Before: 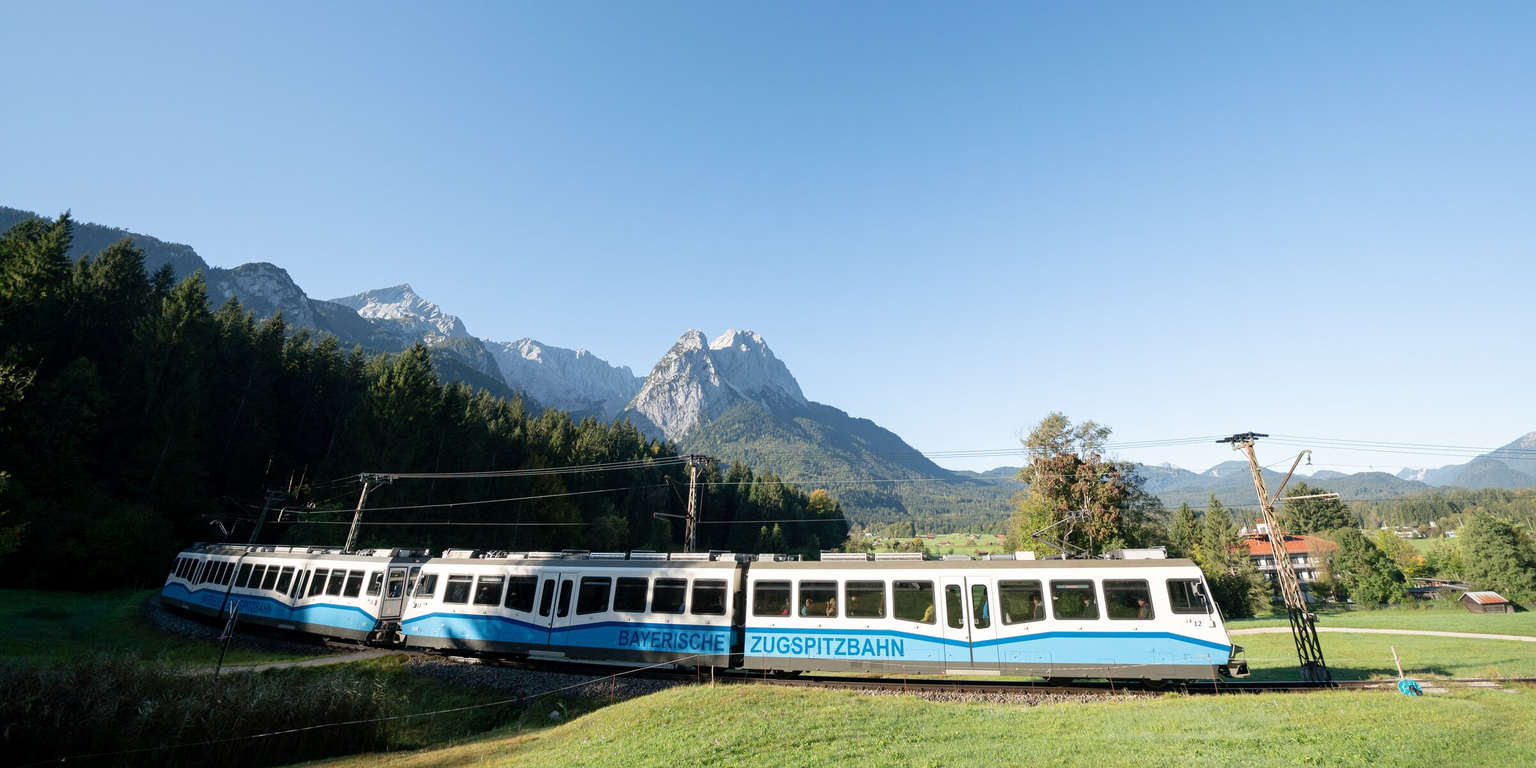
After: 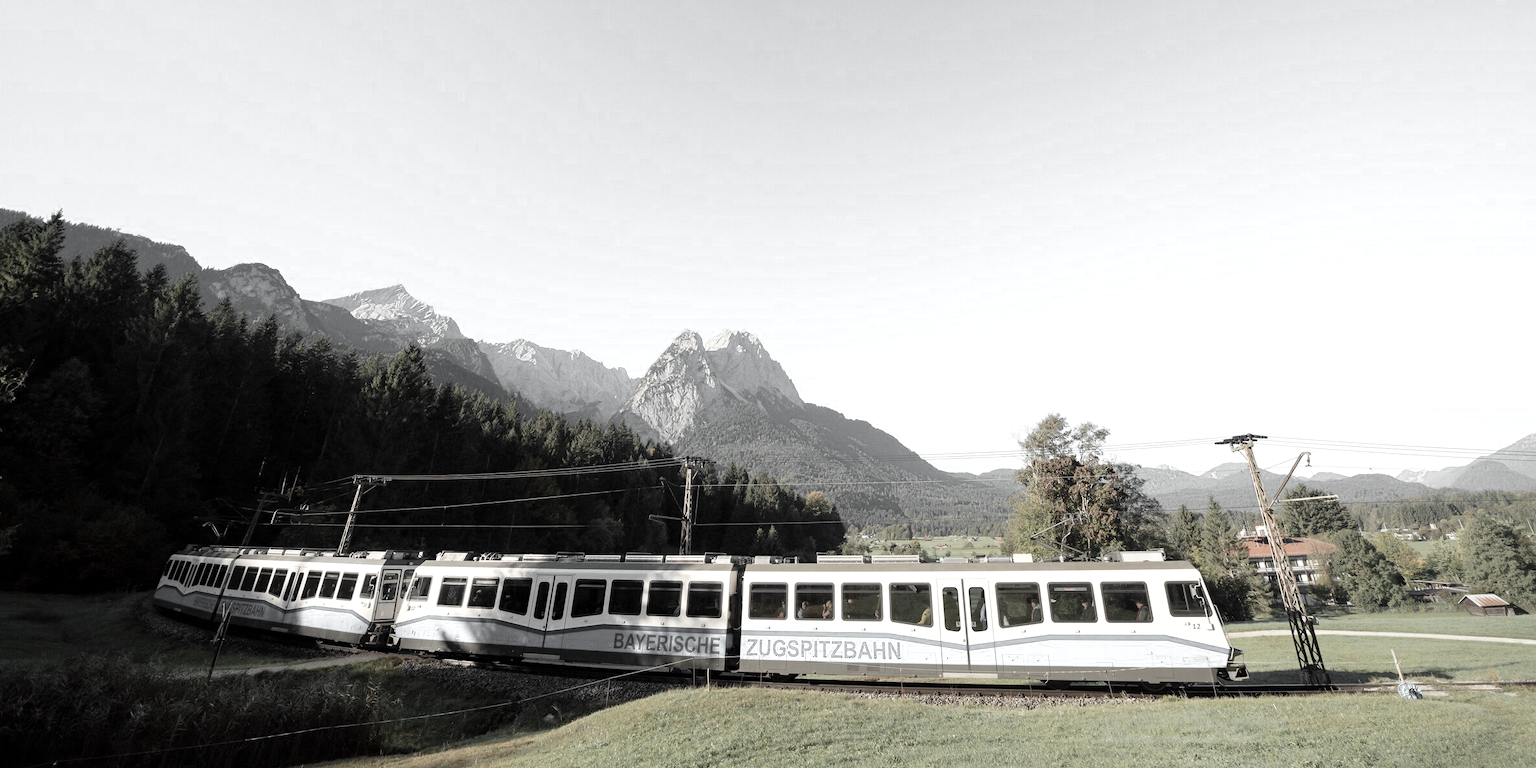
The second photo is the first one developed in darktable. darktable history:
color correction: highlights a* -0.95, highlights b* 4.5, shadows a* 3.55
crop and rotate: left 0.614%, top 0.179%, bottom 0.309%
exposure: exposure 0.15 EV, compensate highlight preservation false
color zones: curves: ch0 [(0, 0.613) (0.01, 0.613) (0.245, 0.448) (0.498, 0.529) (0.642, 0.665) (0.879, 0.777) (0.99, 0.613)]; ch1 [(0, 0.035) (0.121, 0.189) (0.259, 0.197) (0.415, 0.061) (0.589, 0.022) (0.732, 0.022) (0.857, 0.026) (0.991, 0.053)]
